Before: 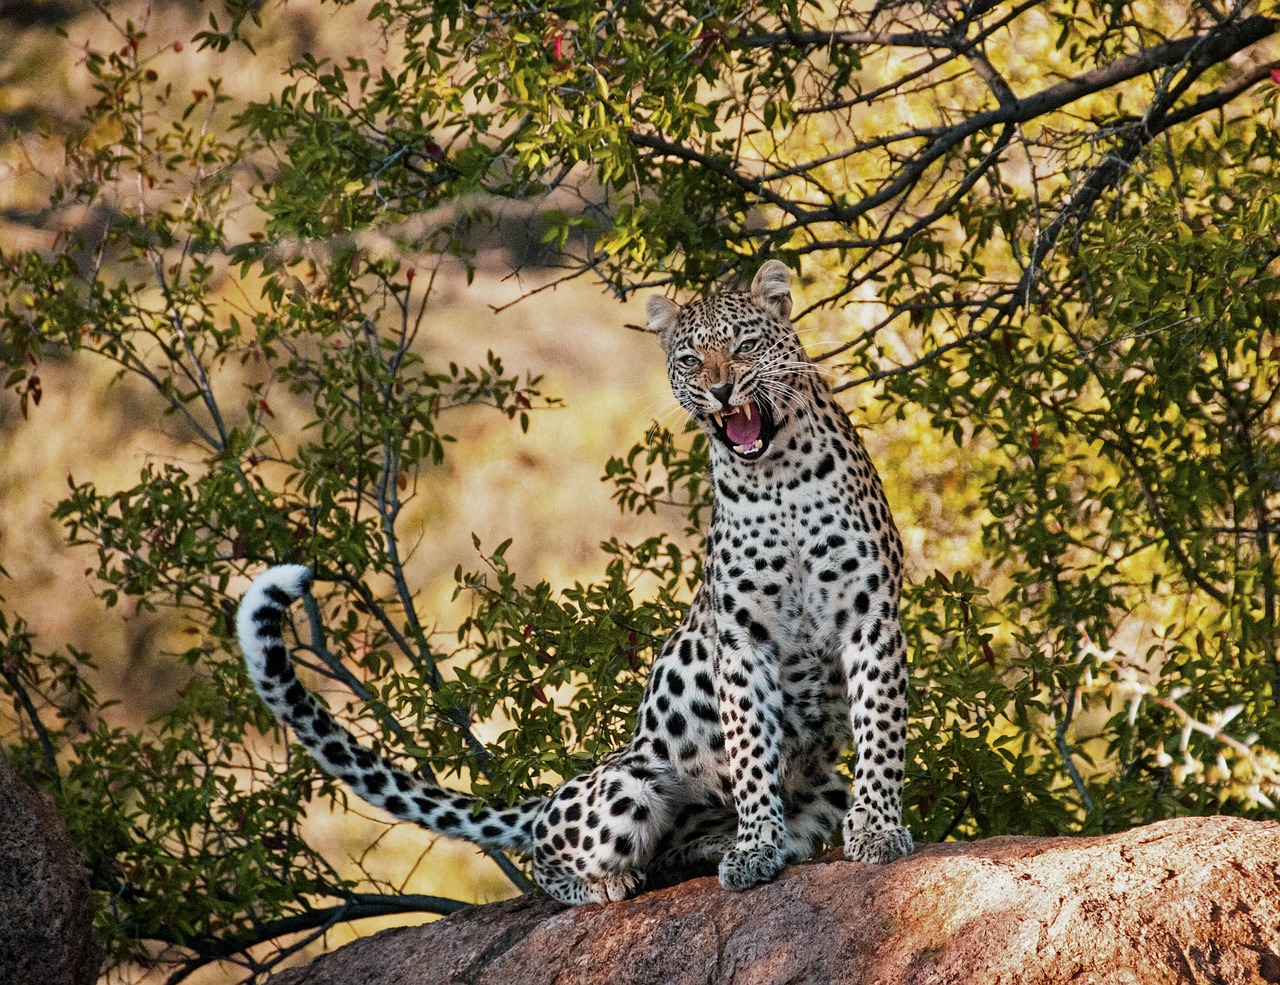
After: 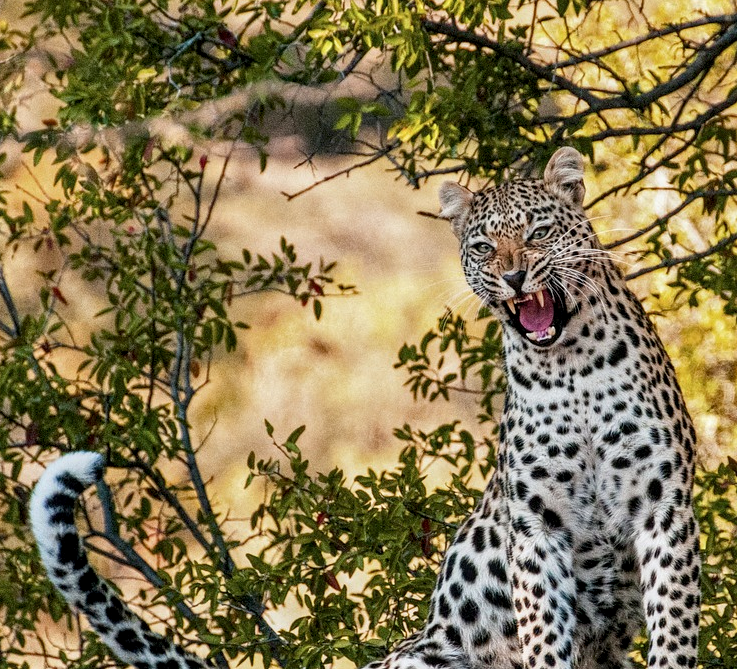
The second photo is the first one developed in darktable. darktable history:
local contrast: detail 140%
crop: left 16.175%, top 11.518%, right 26.233%, bottom 20.55%
levels: levels [0, 0.478, 1]
